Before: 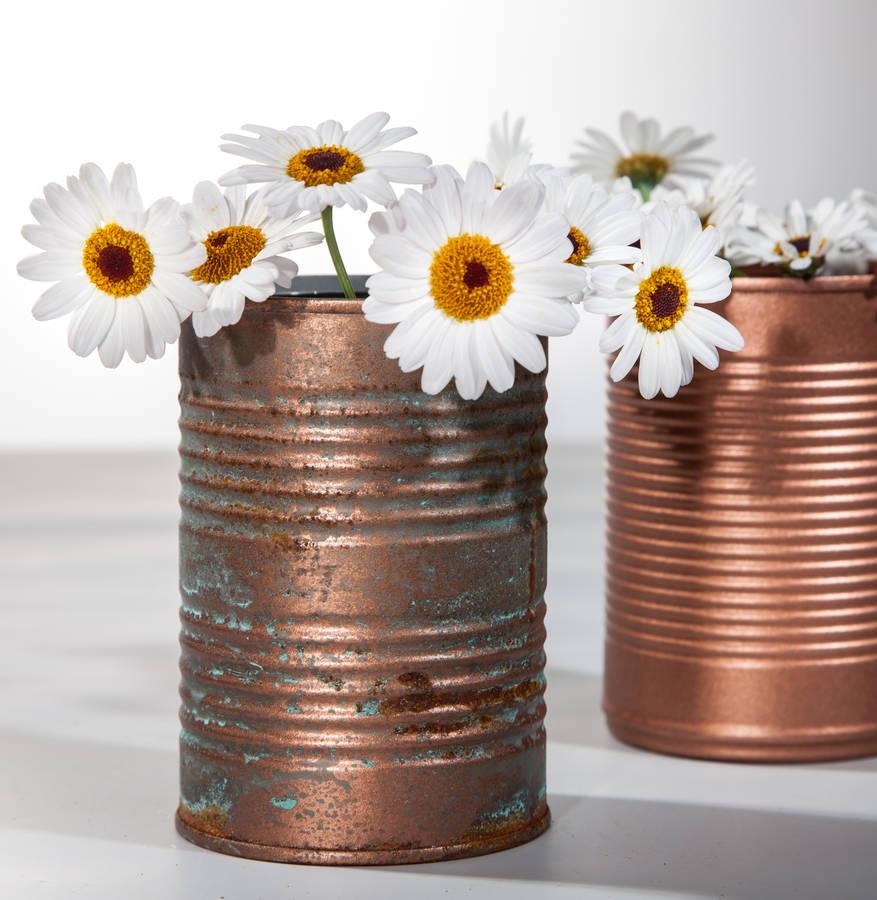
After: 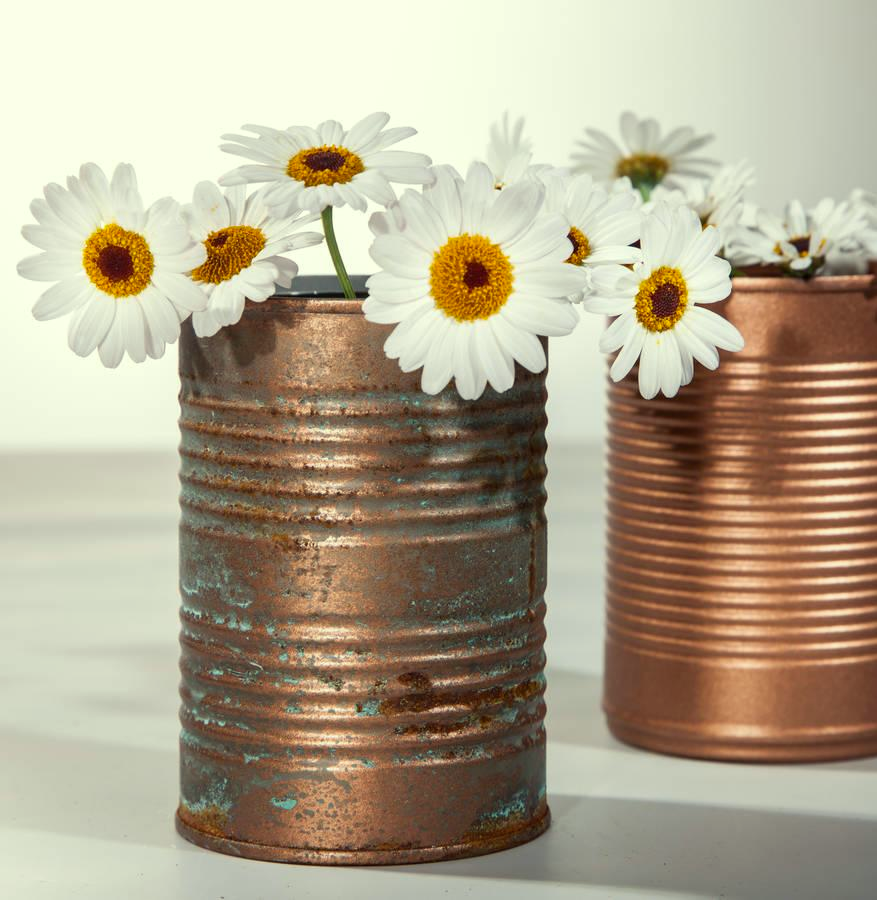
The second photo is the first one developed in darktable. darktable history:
color correction: highlights a* -5.71, highlights b* 11.12
